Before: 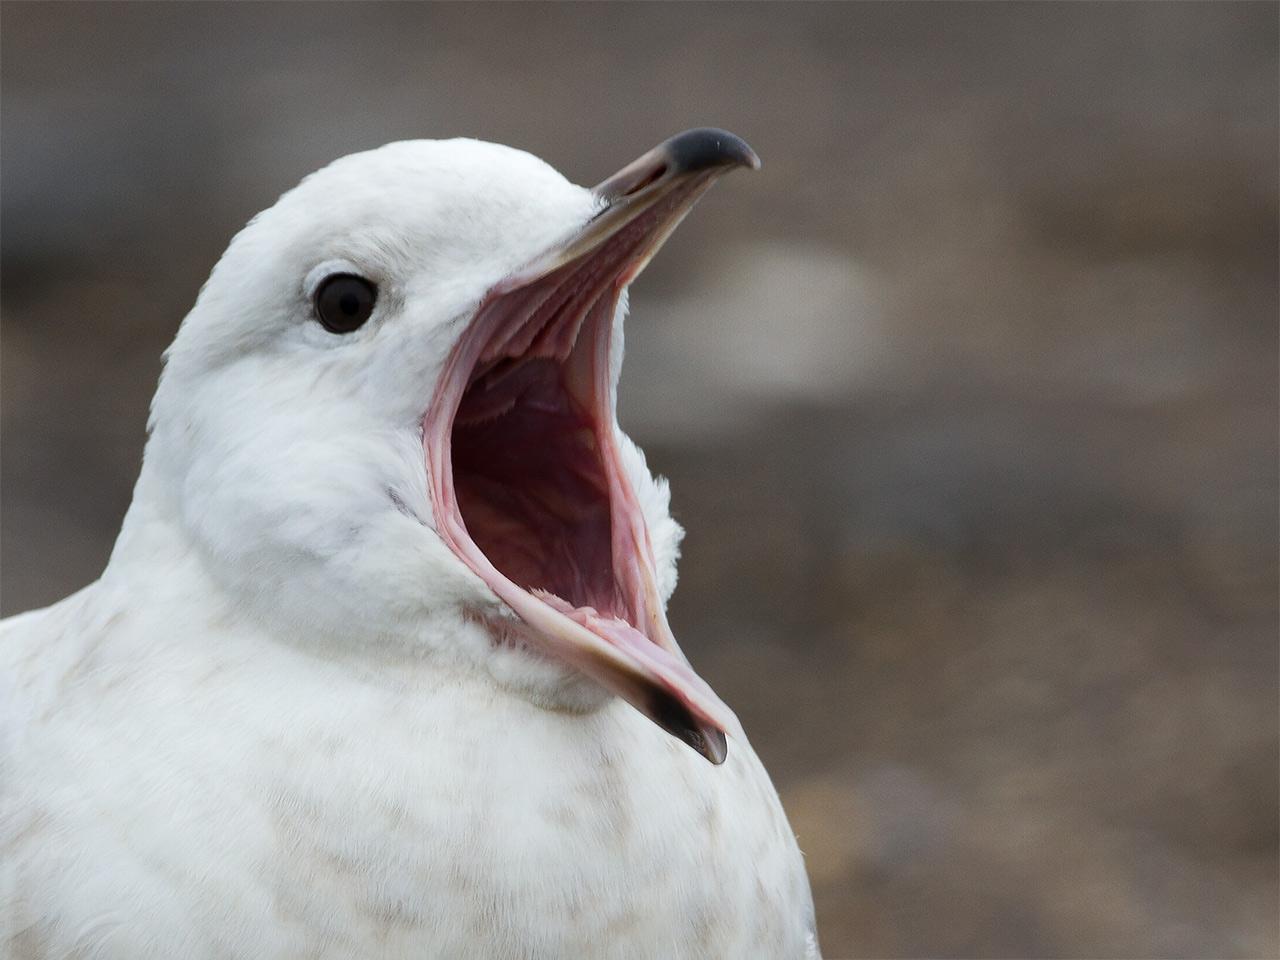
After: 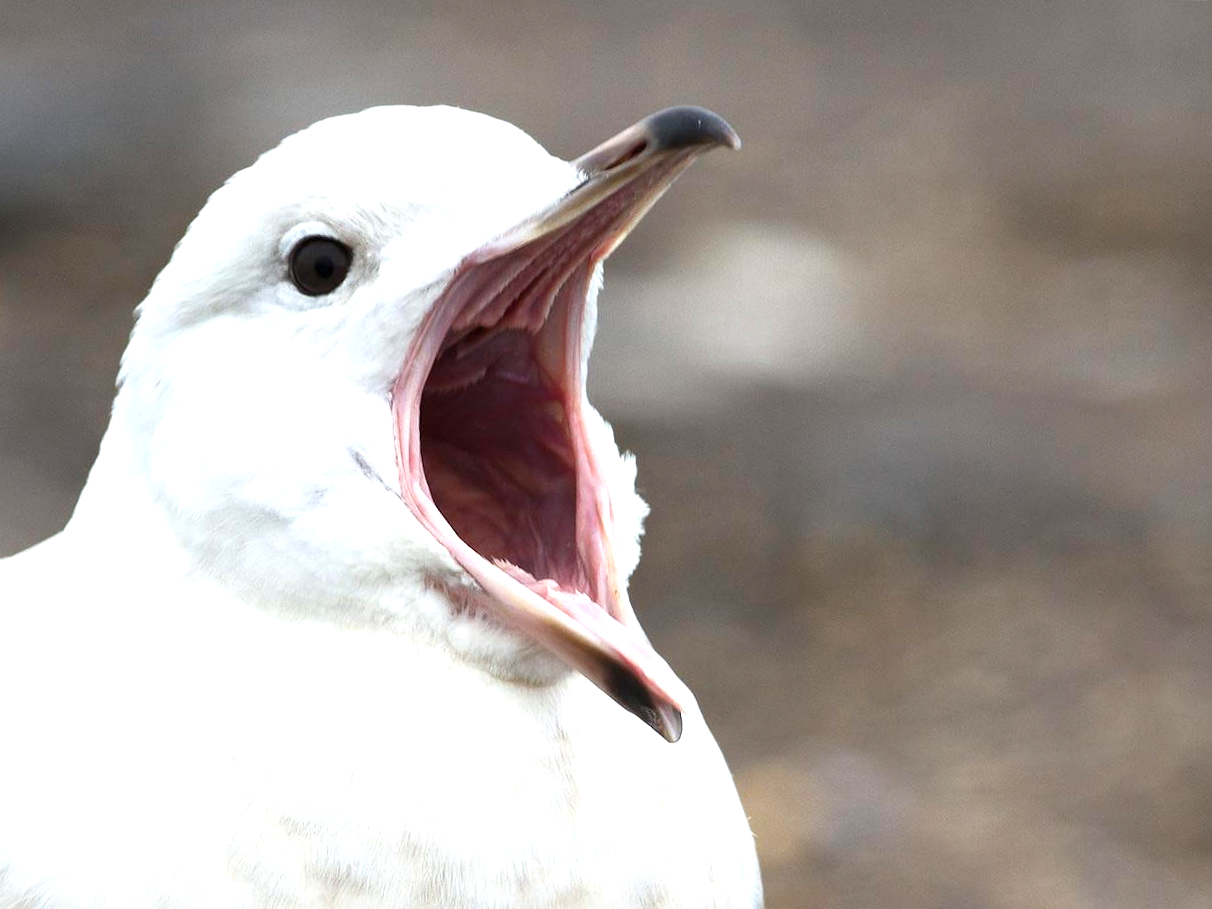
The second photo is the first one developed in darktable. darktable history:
crop and rotate: angle -2.43°
exposure: black level correction 0, exposure 1 EV, compensate highlight preservation false
